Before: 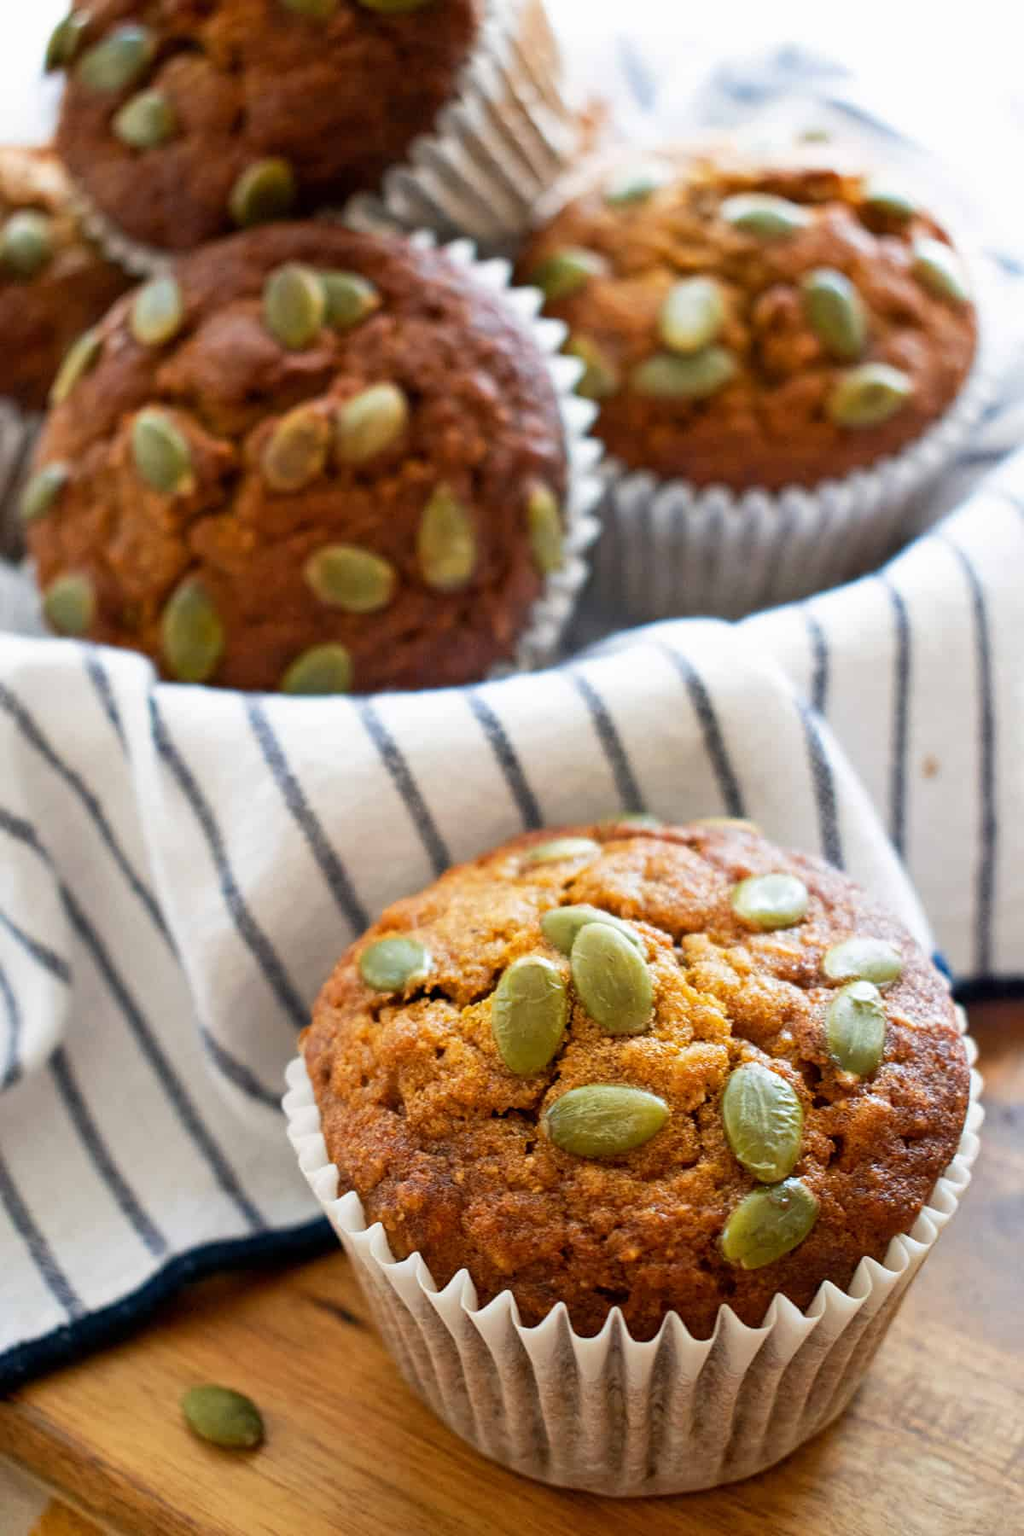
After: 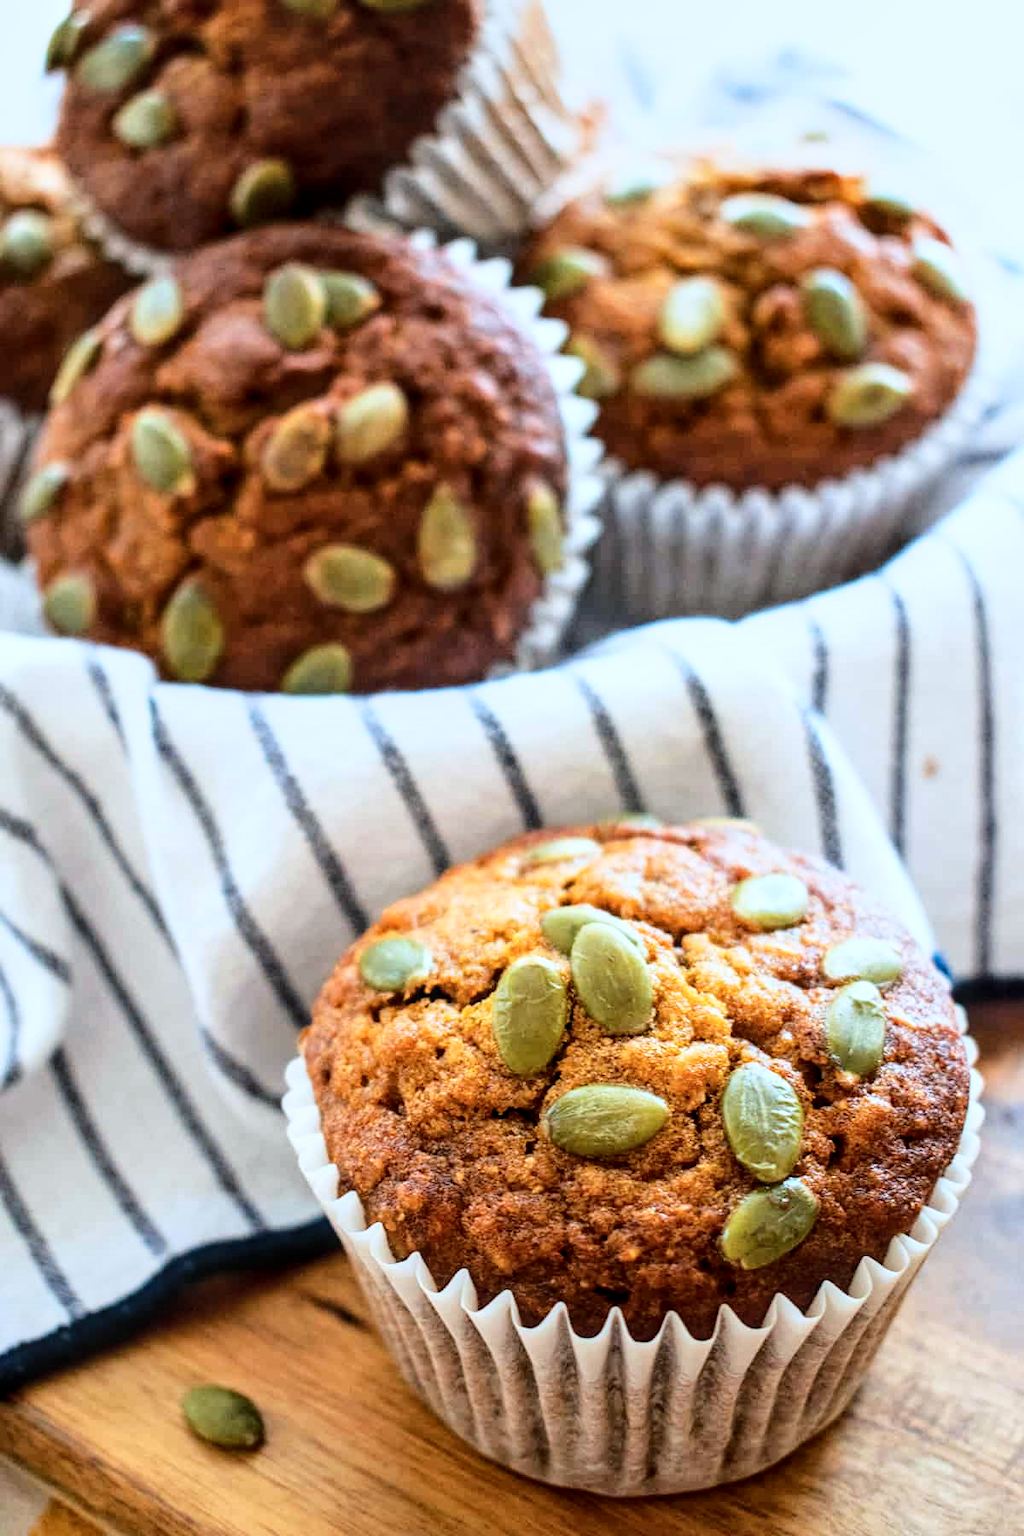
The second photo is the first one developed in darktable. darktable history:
local contrast: detail 130%
exposure: exposure -0.331 EV, compensate highlight preservation false
base curve: curves: ch0 [(0, 0) (0.028, 0.03) (0.121, 0.232) (0.46, 0.748) (0.859, 0.968) (1, 1)]
color correction: highlights a* -4.08, highlights b* -10.73
